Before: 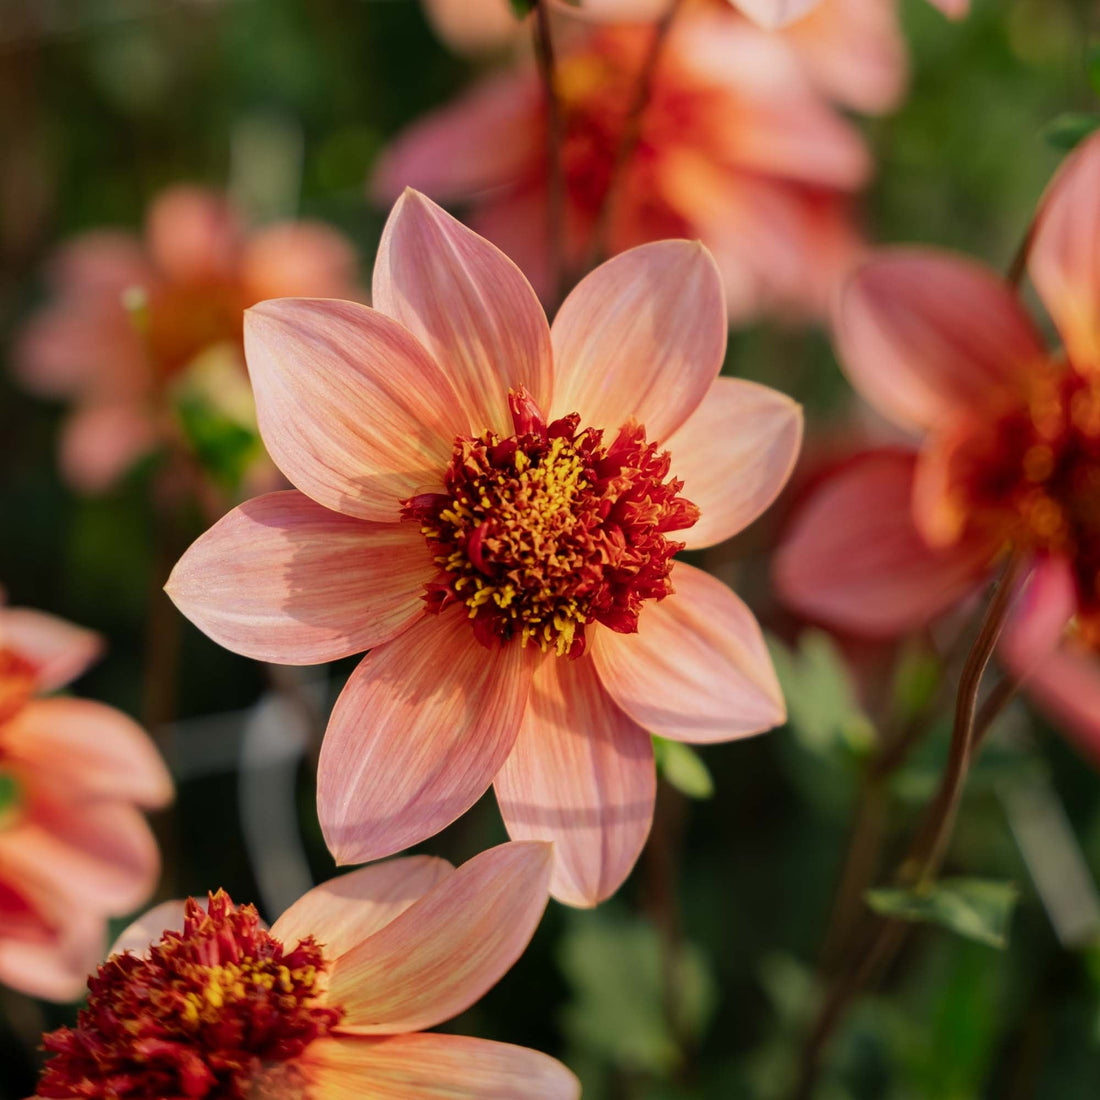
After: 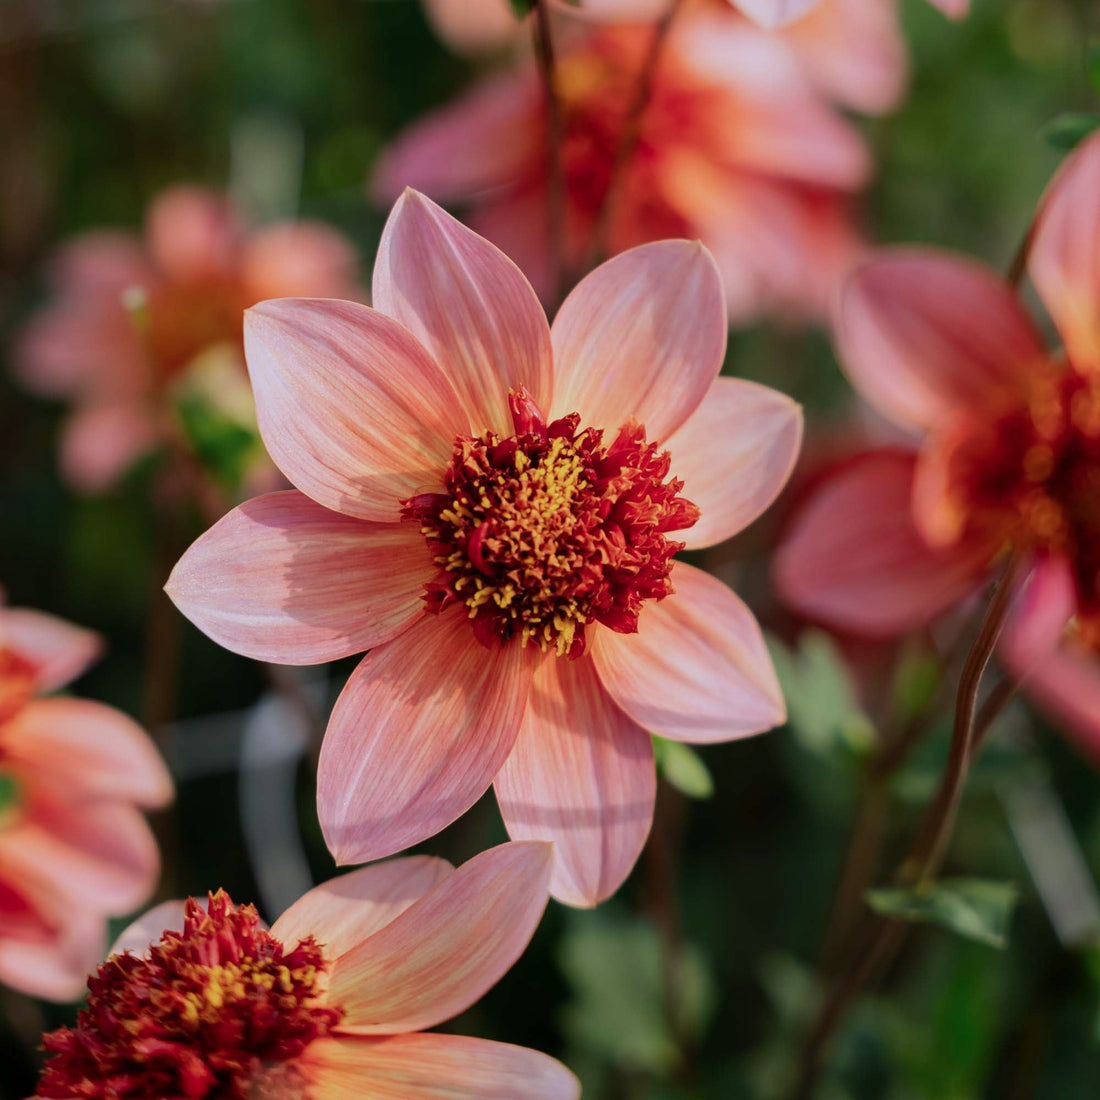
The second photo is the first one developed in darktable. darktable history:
white balance: emerald 1
color correction: highlights a* -2.24, highlights b* -18.1
shadows and highlights: shadows -20, white point adjustment -2, highlights -35
